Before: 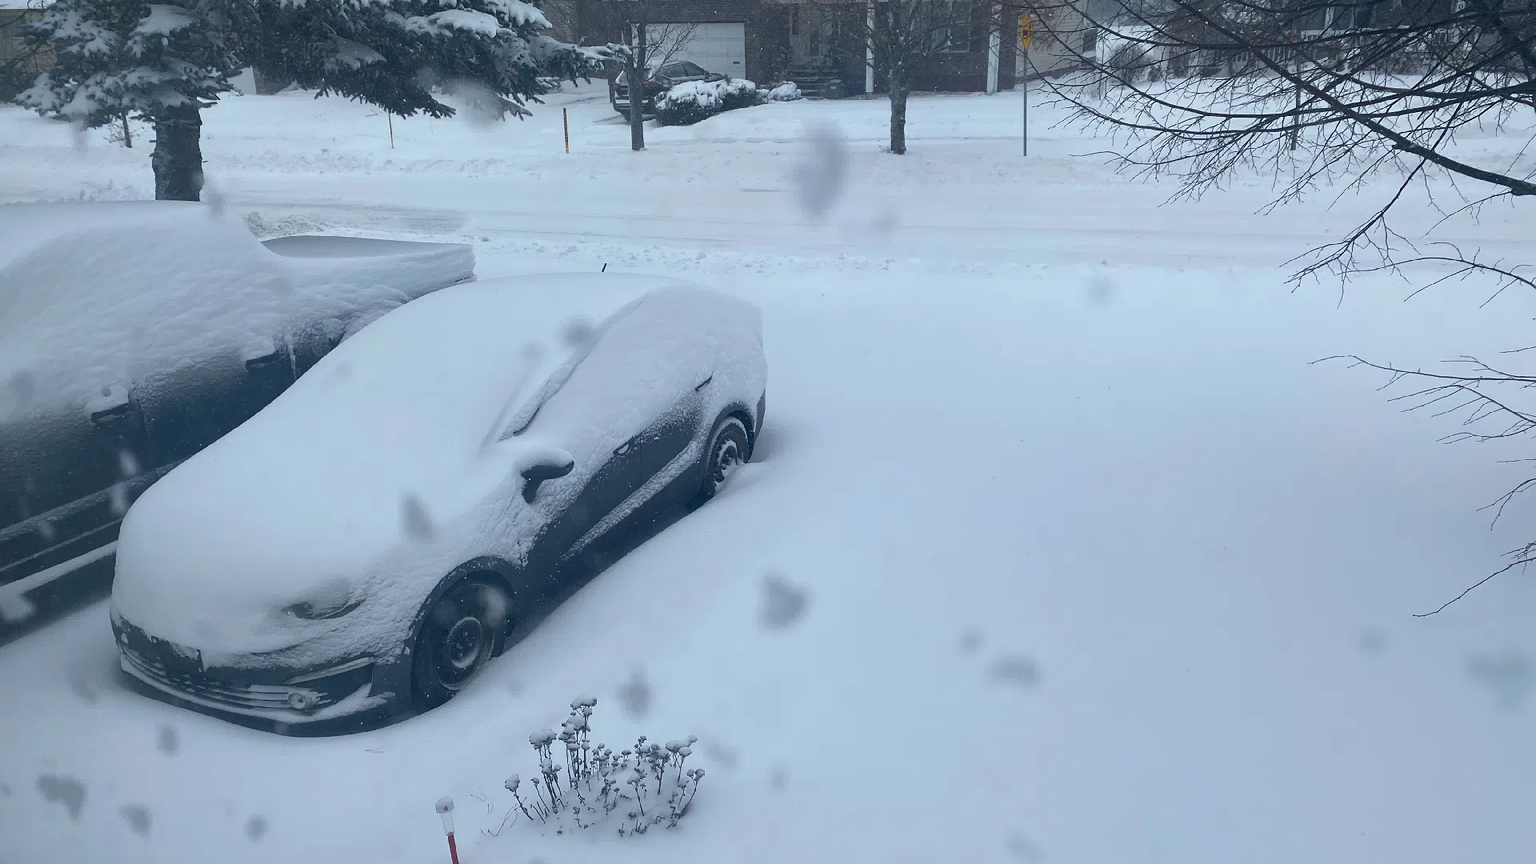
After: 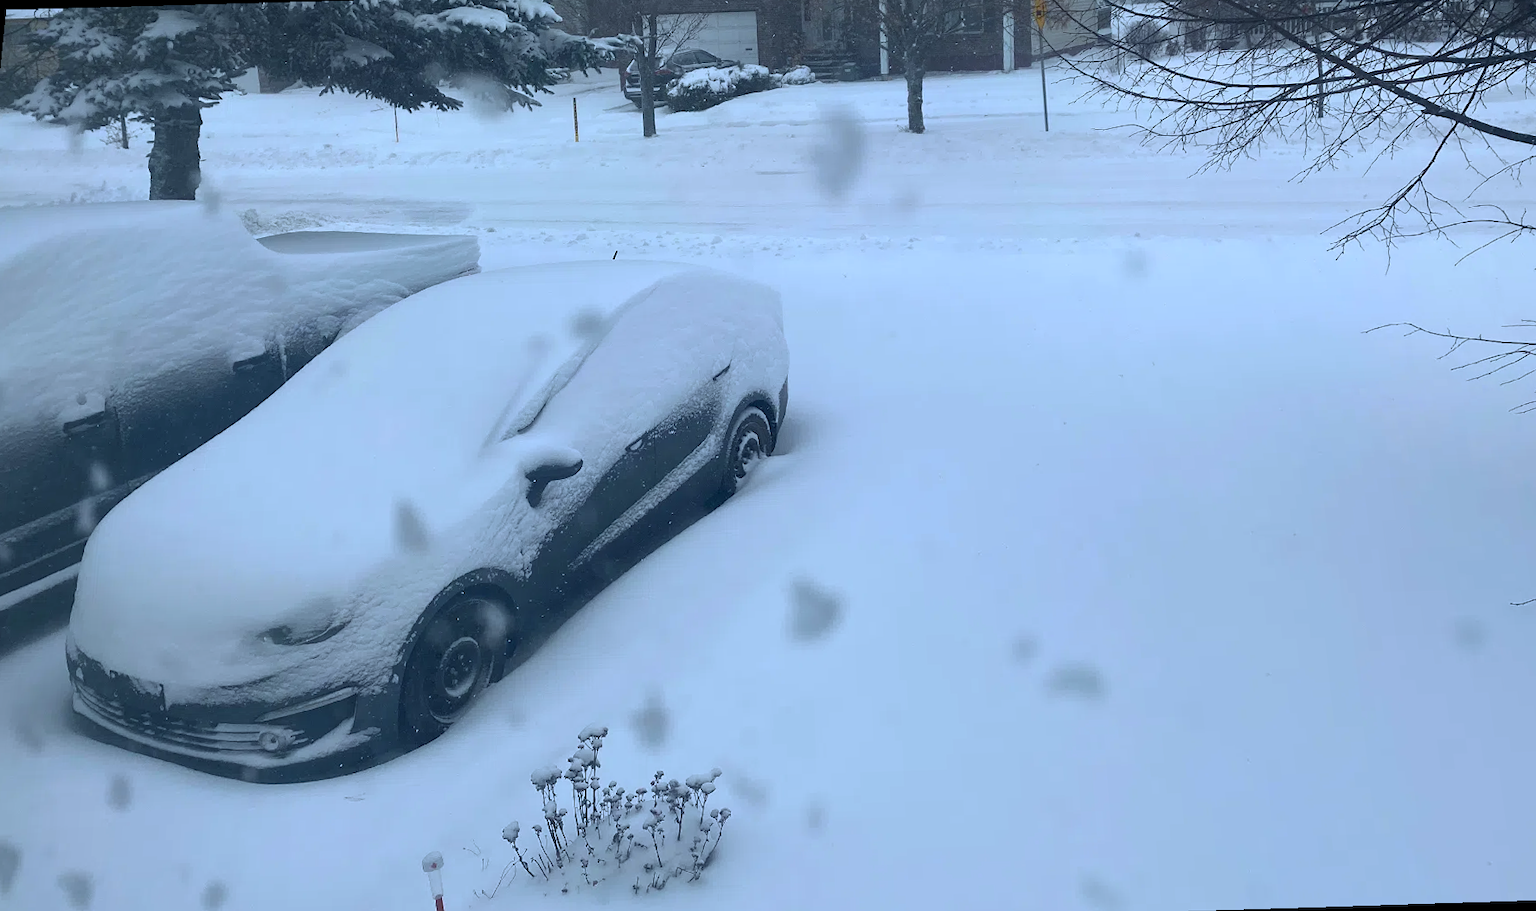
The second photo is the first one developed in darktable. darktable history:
rotate and perspective: rotation -1.68°, lens shift (vertical) -0.146, crop left 0.049, crop right 0.912, crop top 0.032, crop bottom 0.96
rgb curve: curves: ch2 [(0, 0) (0.567, 0.512) (1, 1)], mode RGB, independent channels
white balance: red 0.931, blue 1.11
